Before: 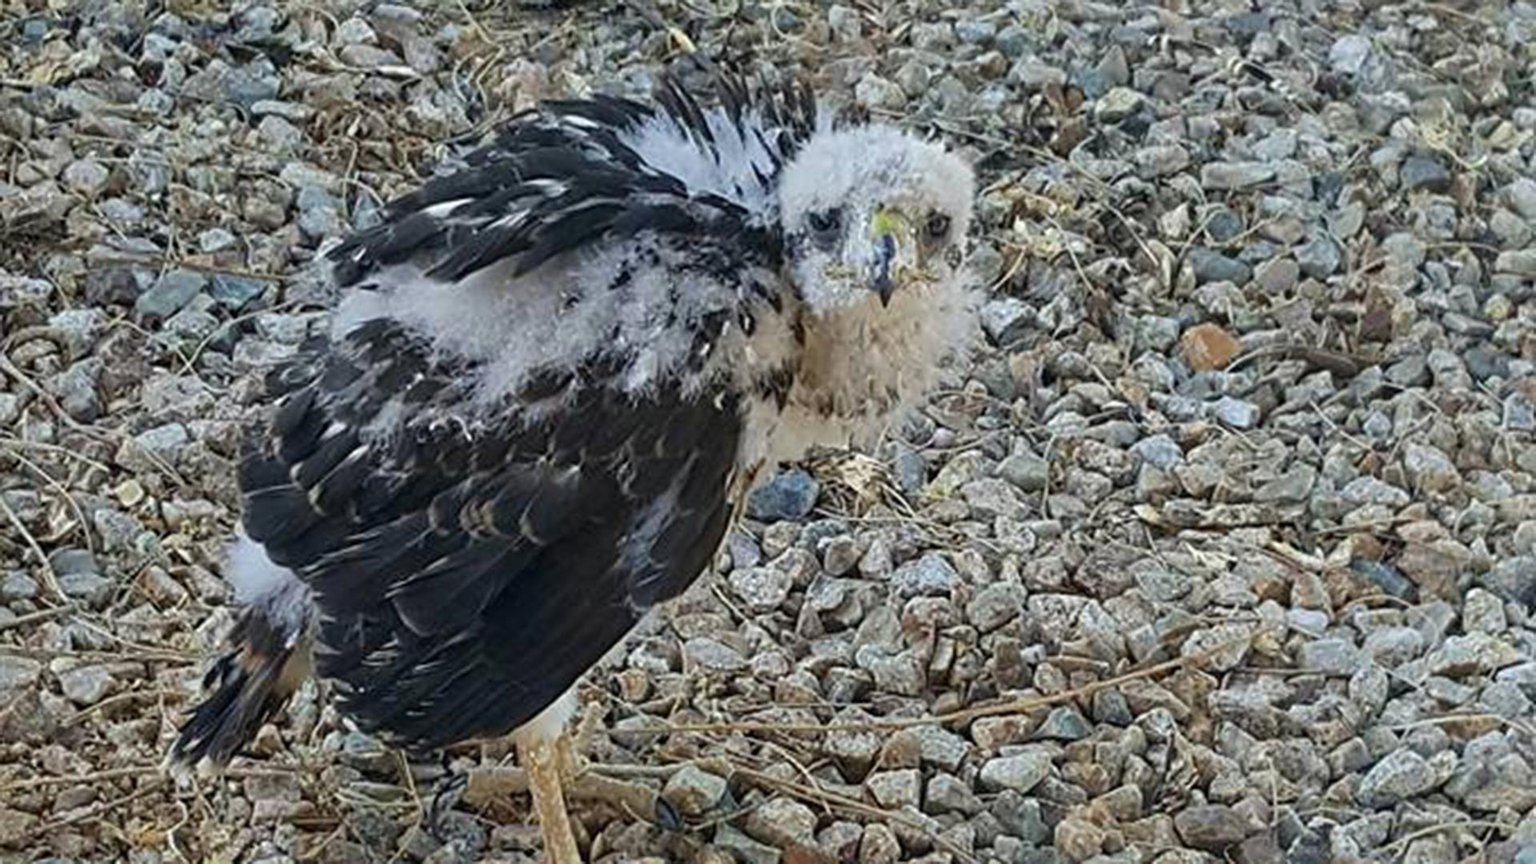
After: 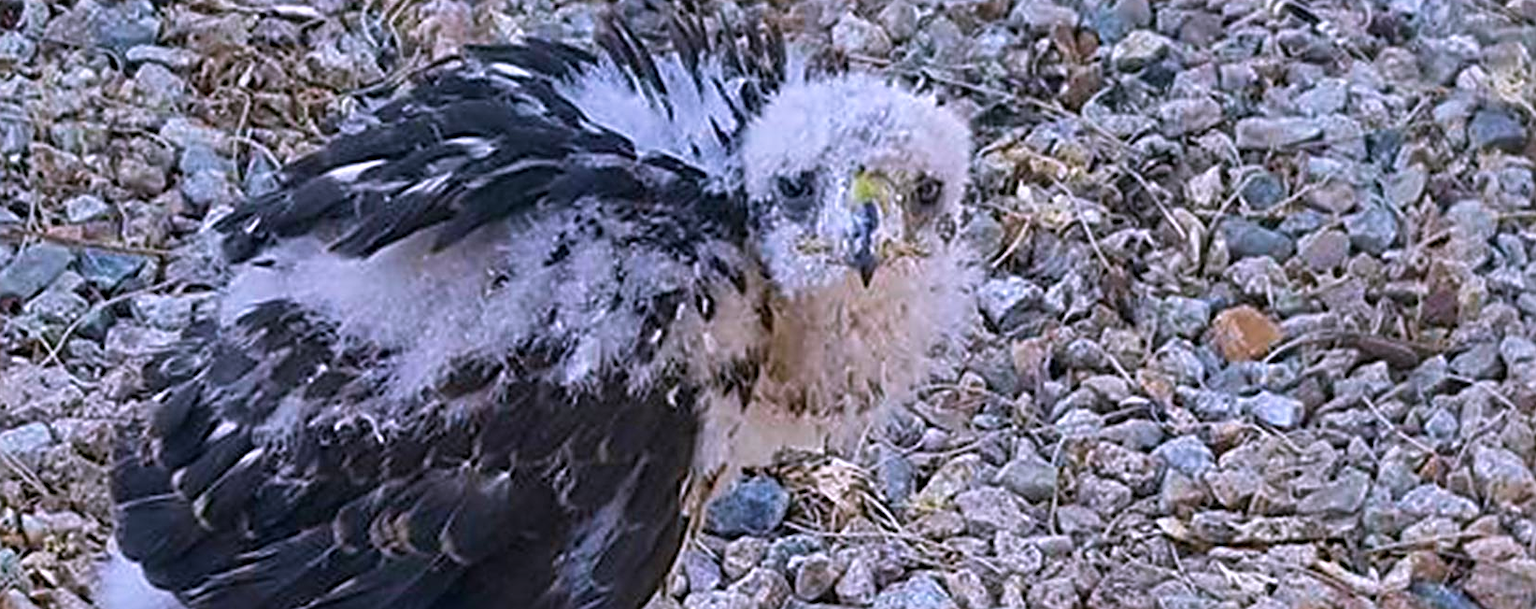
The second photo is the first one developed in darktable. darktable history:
sharpen: on, module defaults
white balance: red 1.042, blue 1.17
velvia: on, module defaults
crop and rotate: left 9.345%, top 7.22%, right 4.982%, bottom 32.331%
